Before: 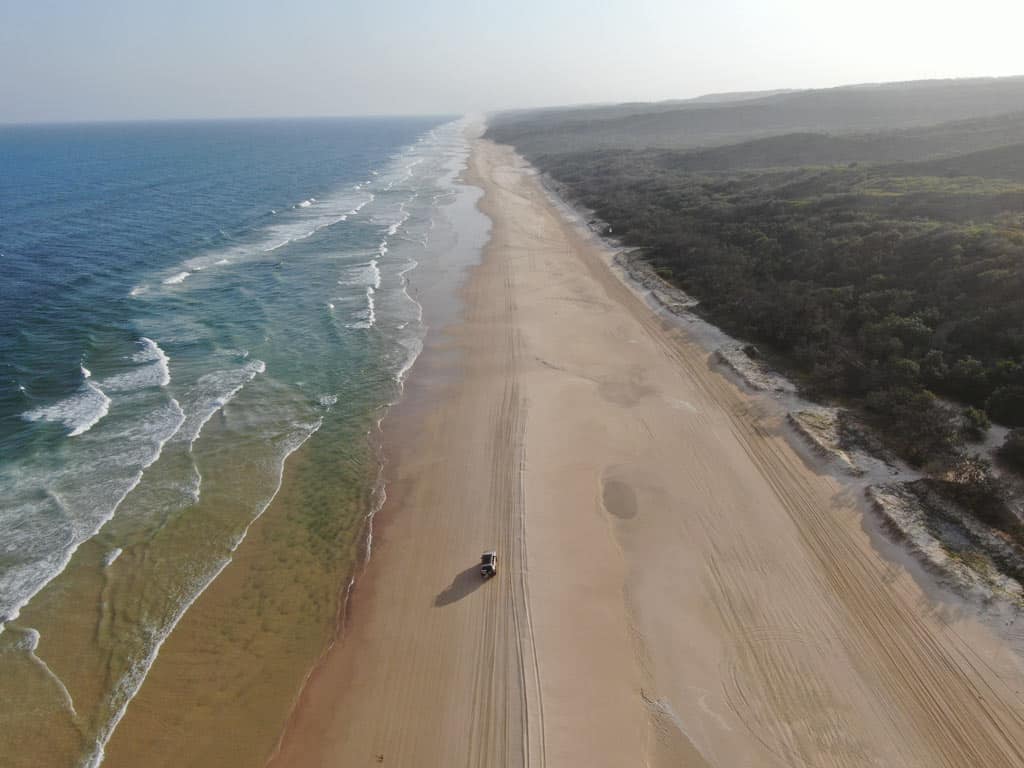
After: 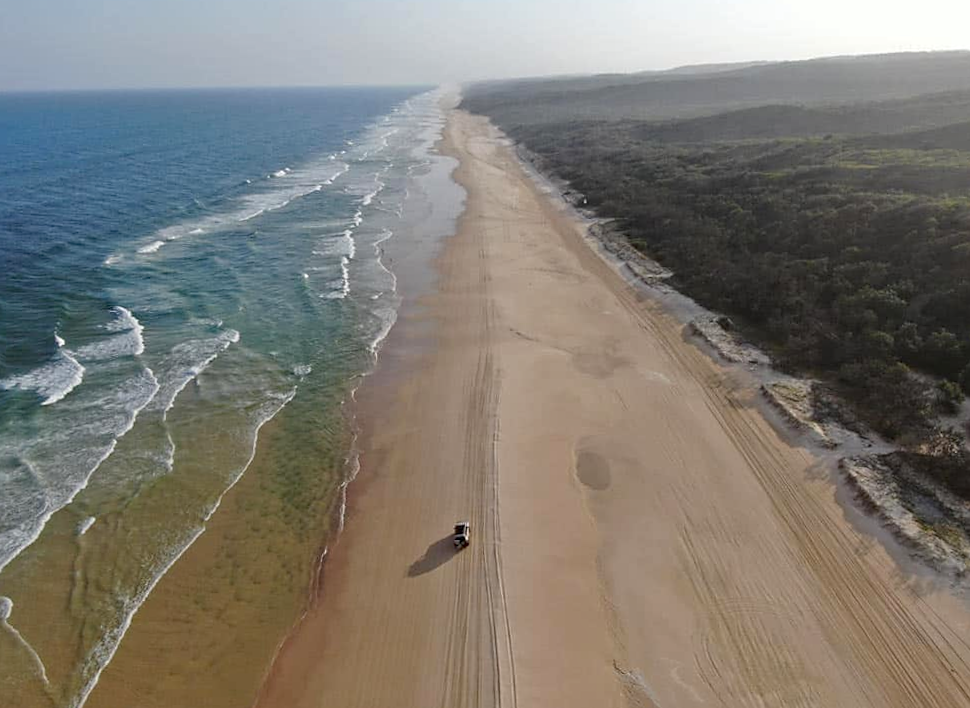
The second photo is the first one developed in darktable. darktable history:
rotate and perspective: rotation -1.42°, crop left 0.016, crop right 0.984, crop top 0.035, crop bottom 0.965
haze removal: compatibility mode true, adaptive false
crop and rotate: angle -1.69°
sharpen: radius 1.864, amount 0.398, threshold 1.271
